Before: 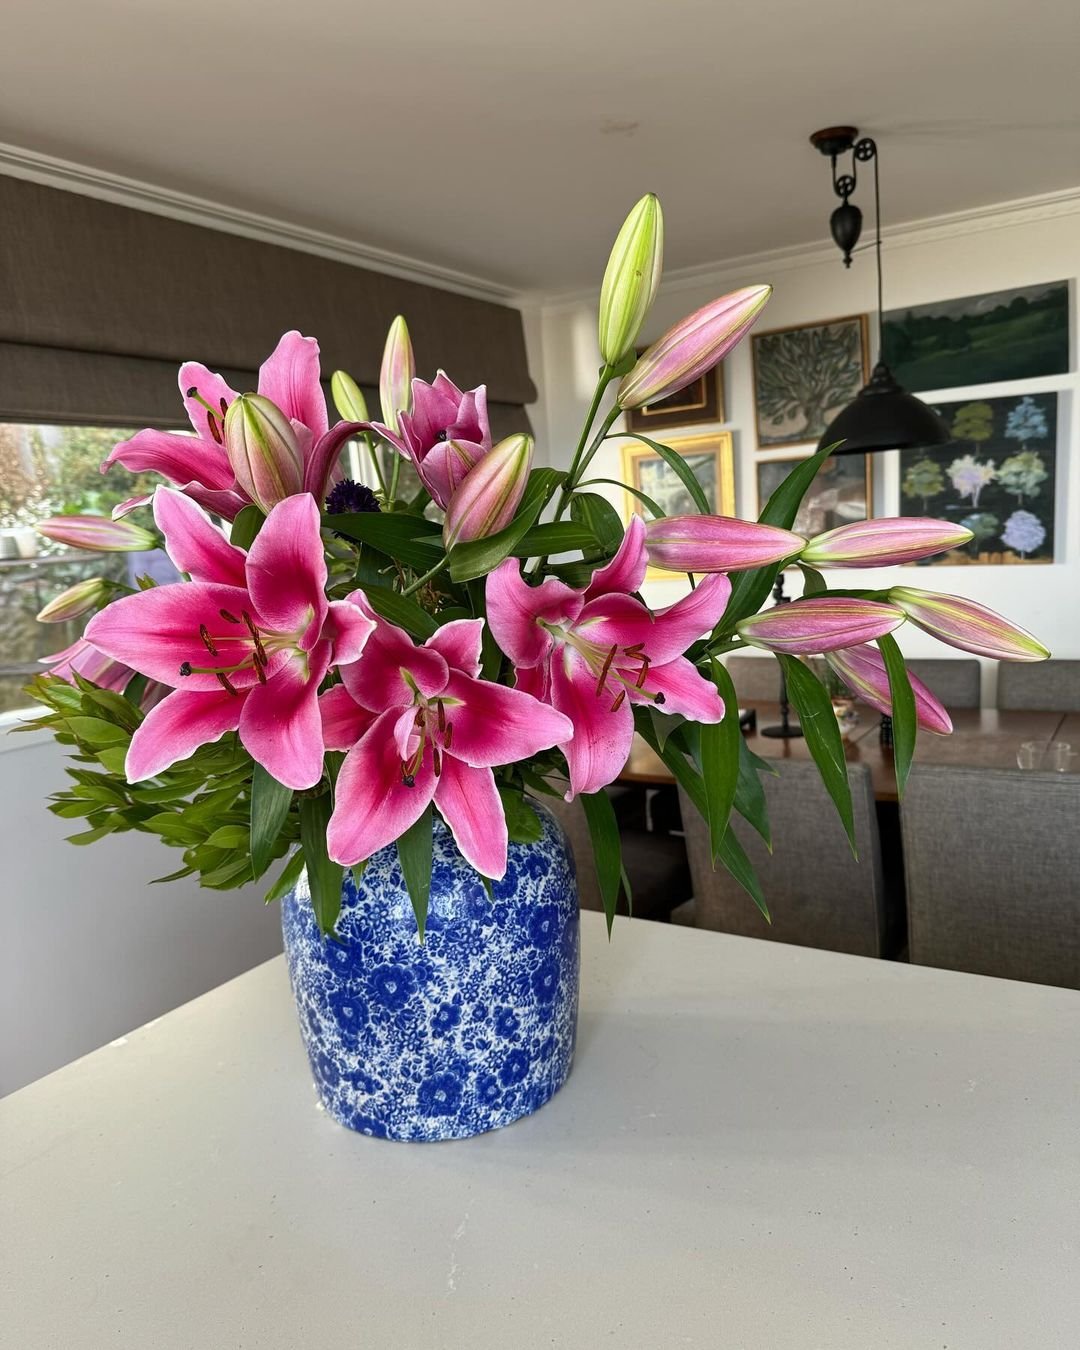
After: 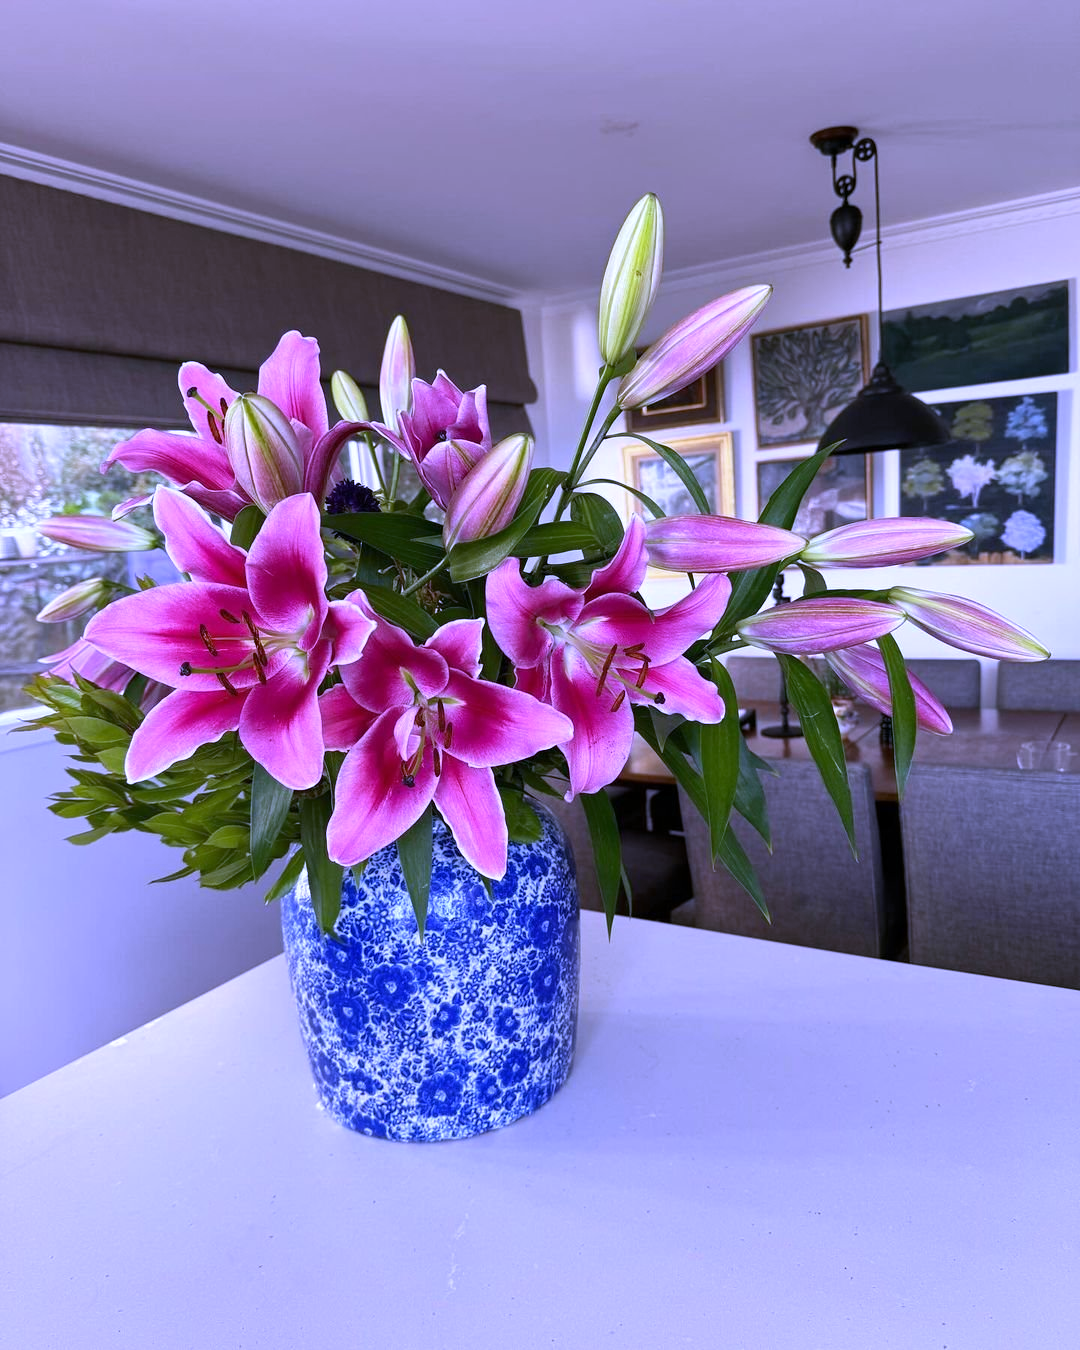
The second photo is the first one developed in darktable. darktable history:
white balance: red 0.98, blue 1.61
tone equalizer: on, module defaults
